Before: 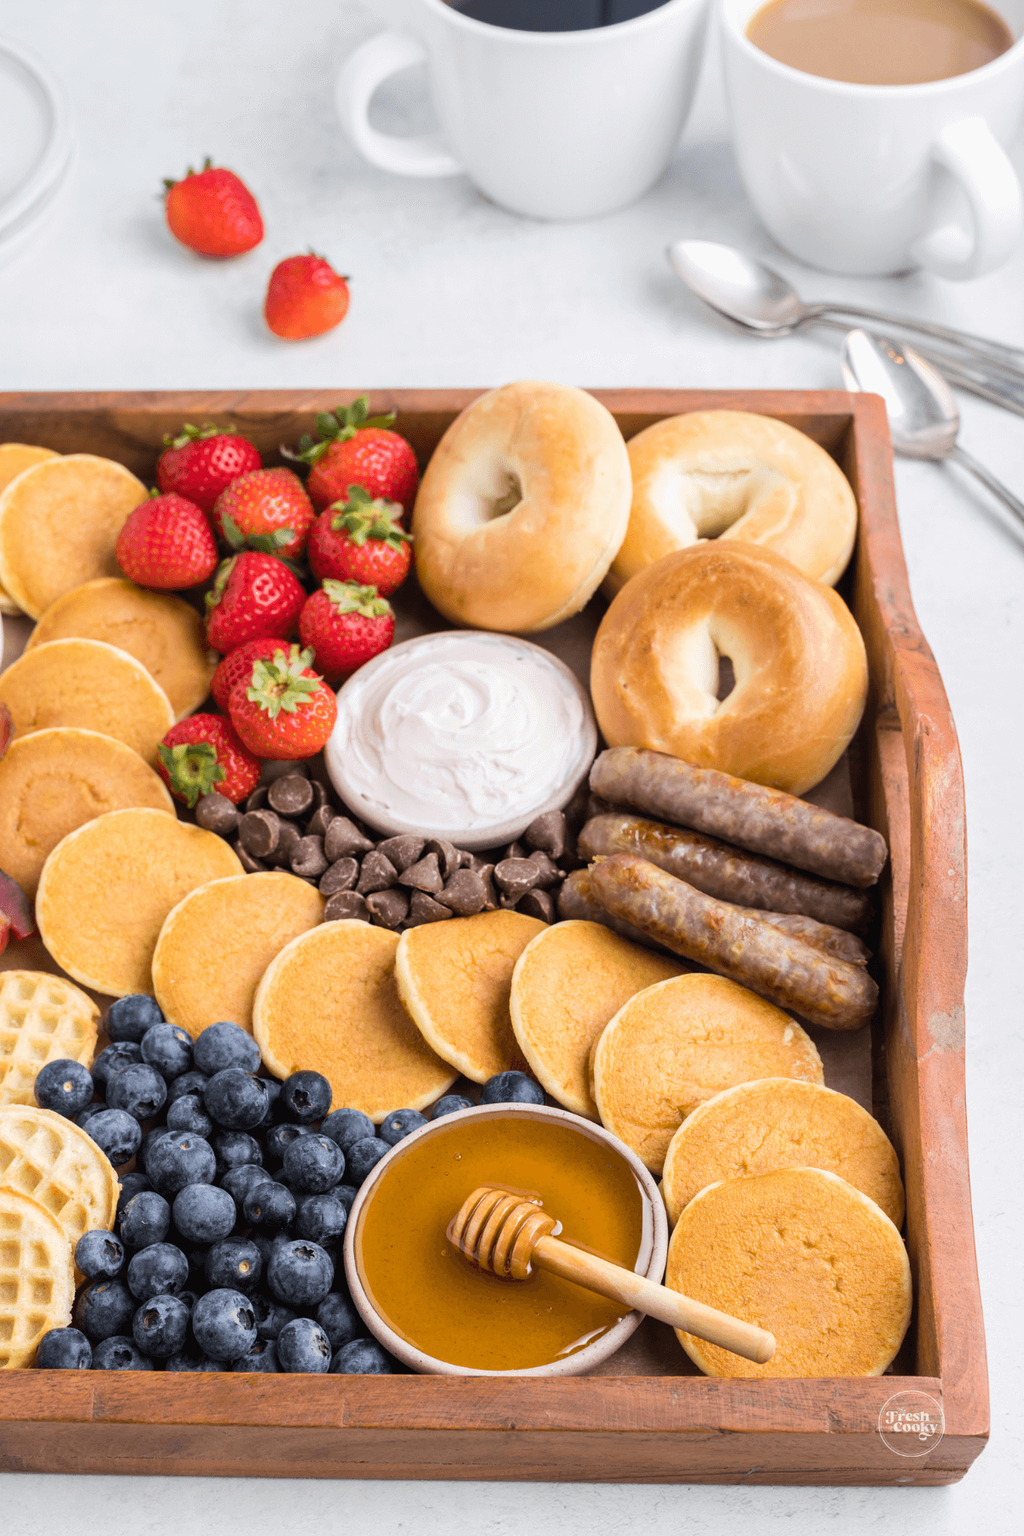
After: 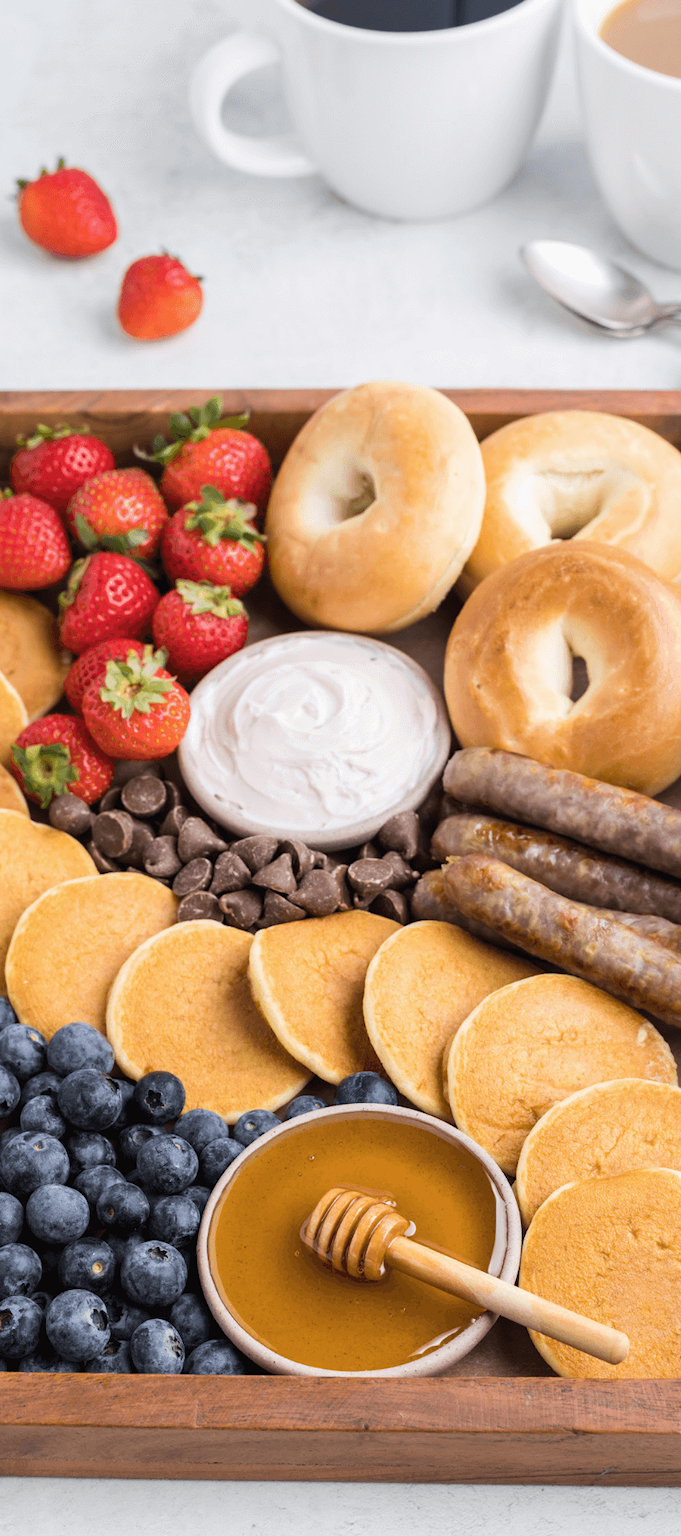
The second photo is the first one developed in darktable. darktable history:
crop and rotate: left 14.335%, right 19.141%
contrast brightness saturation: saturation -0.062
